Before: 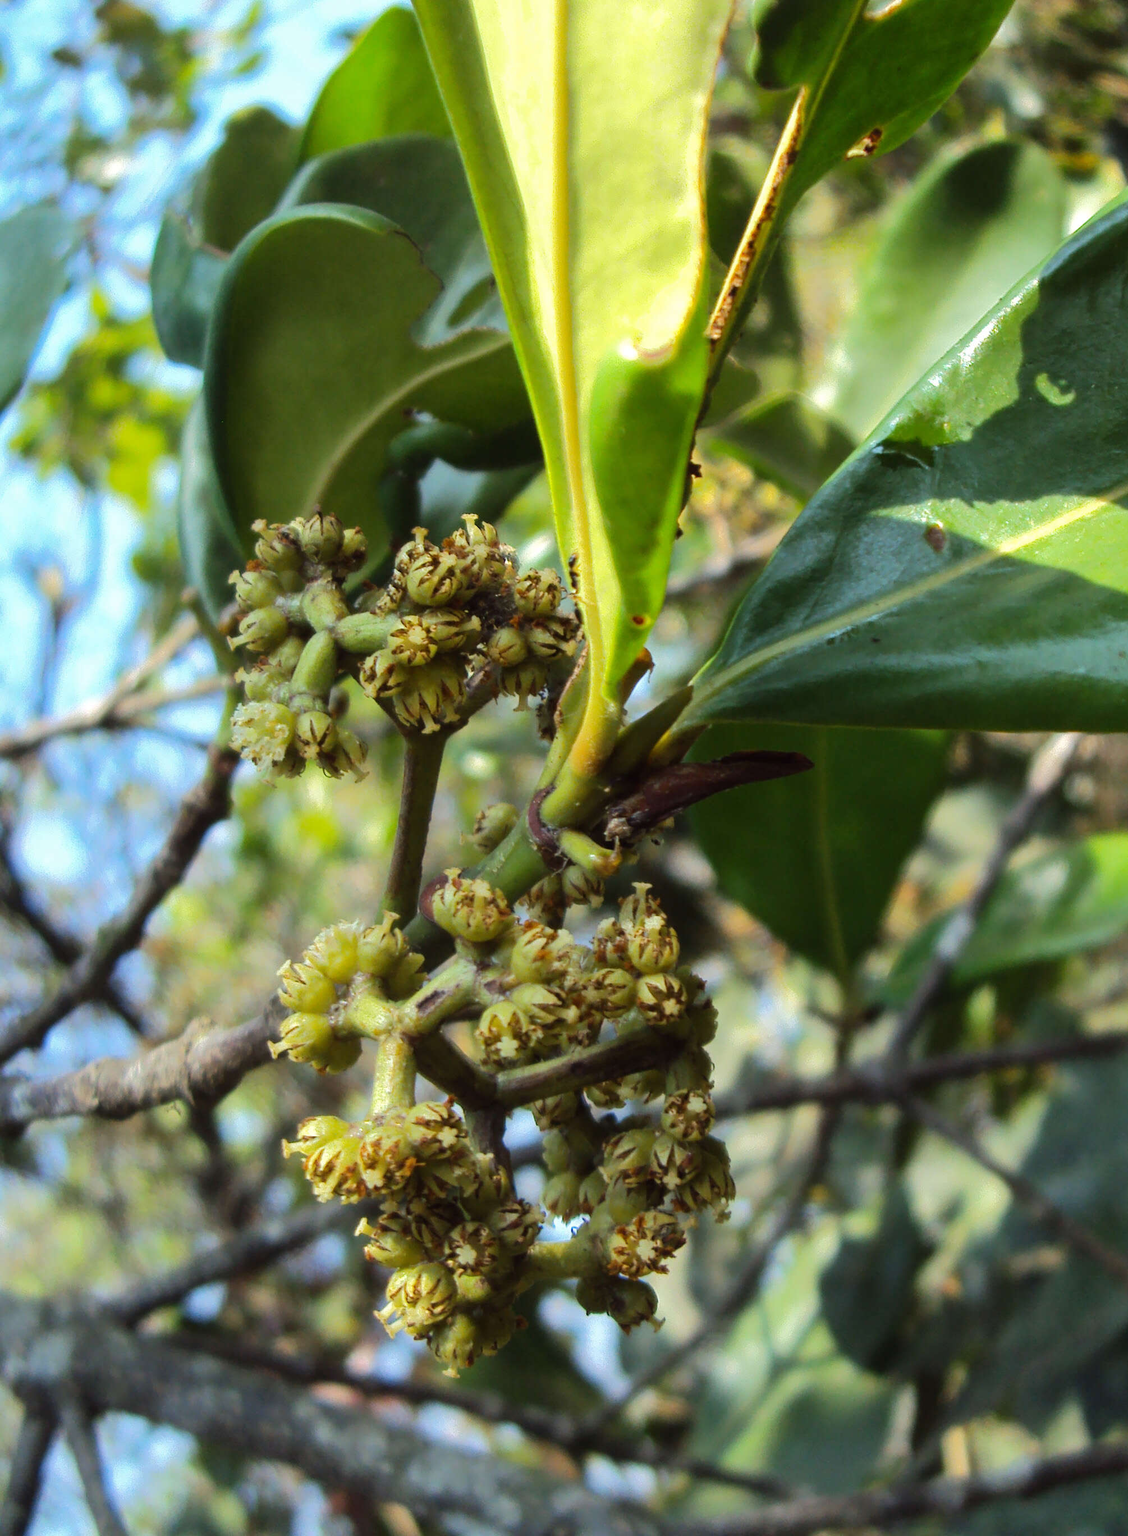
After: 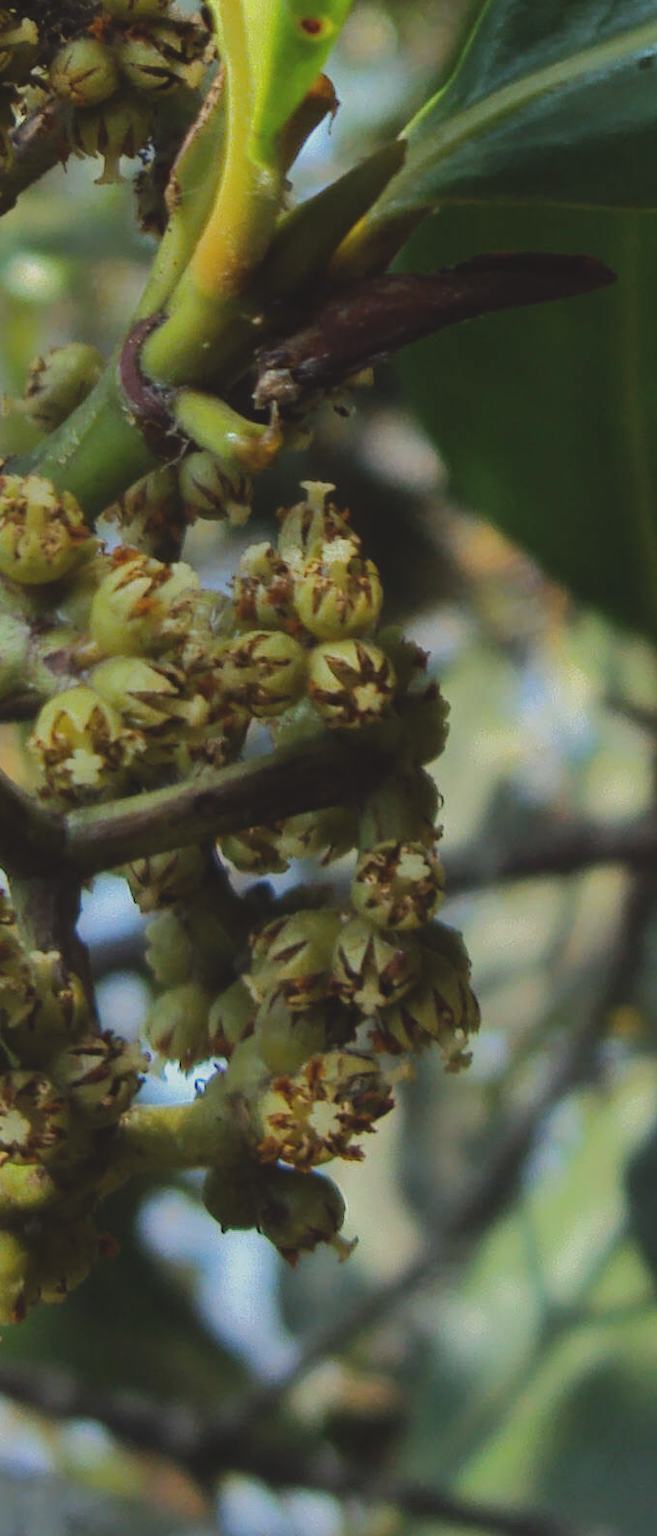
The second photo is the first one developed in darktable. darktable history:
exposure: black level correction -0.015, exposure -0.523 EV, compensate exposure bias true, compensate highlight preservation false
crop: left 40.734%, top 39.413%, right 25.667%, bottom 2.981%
